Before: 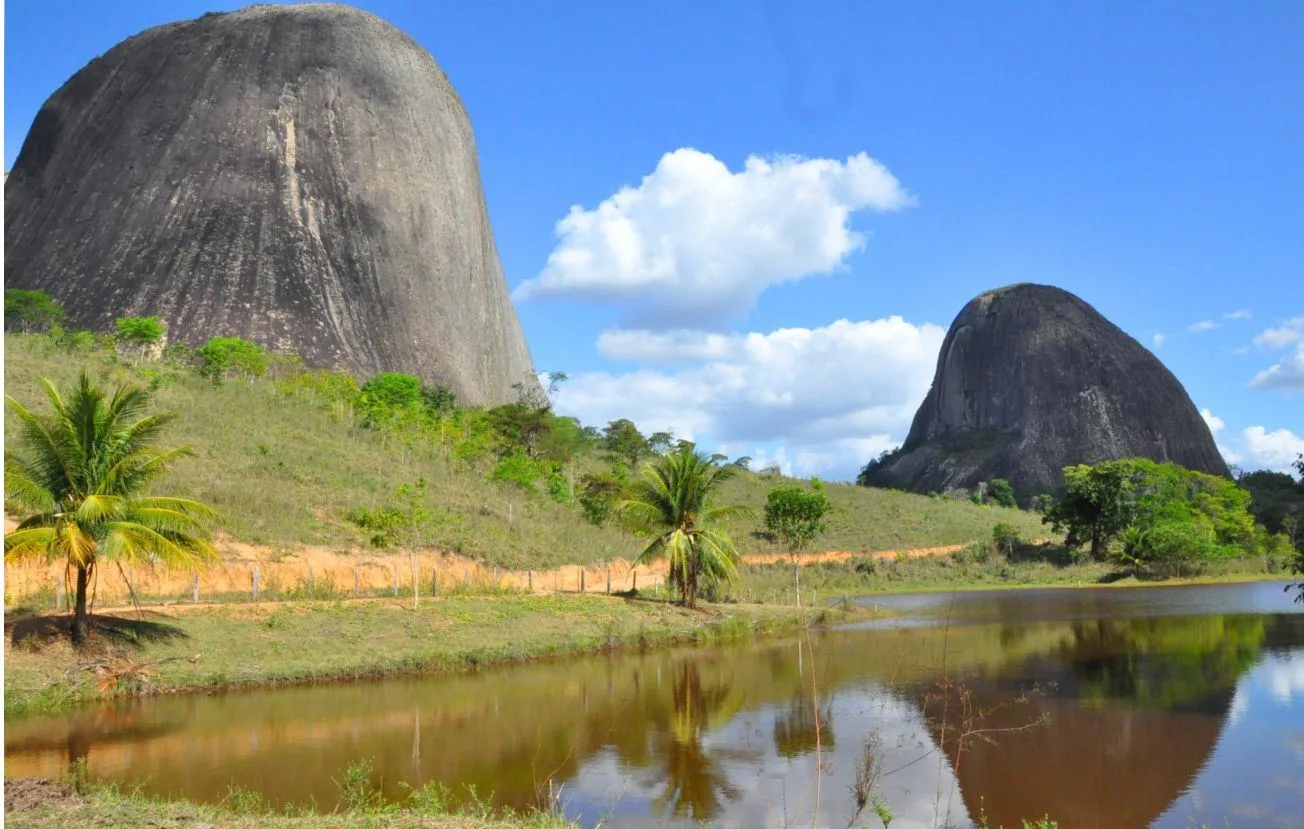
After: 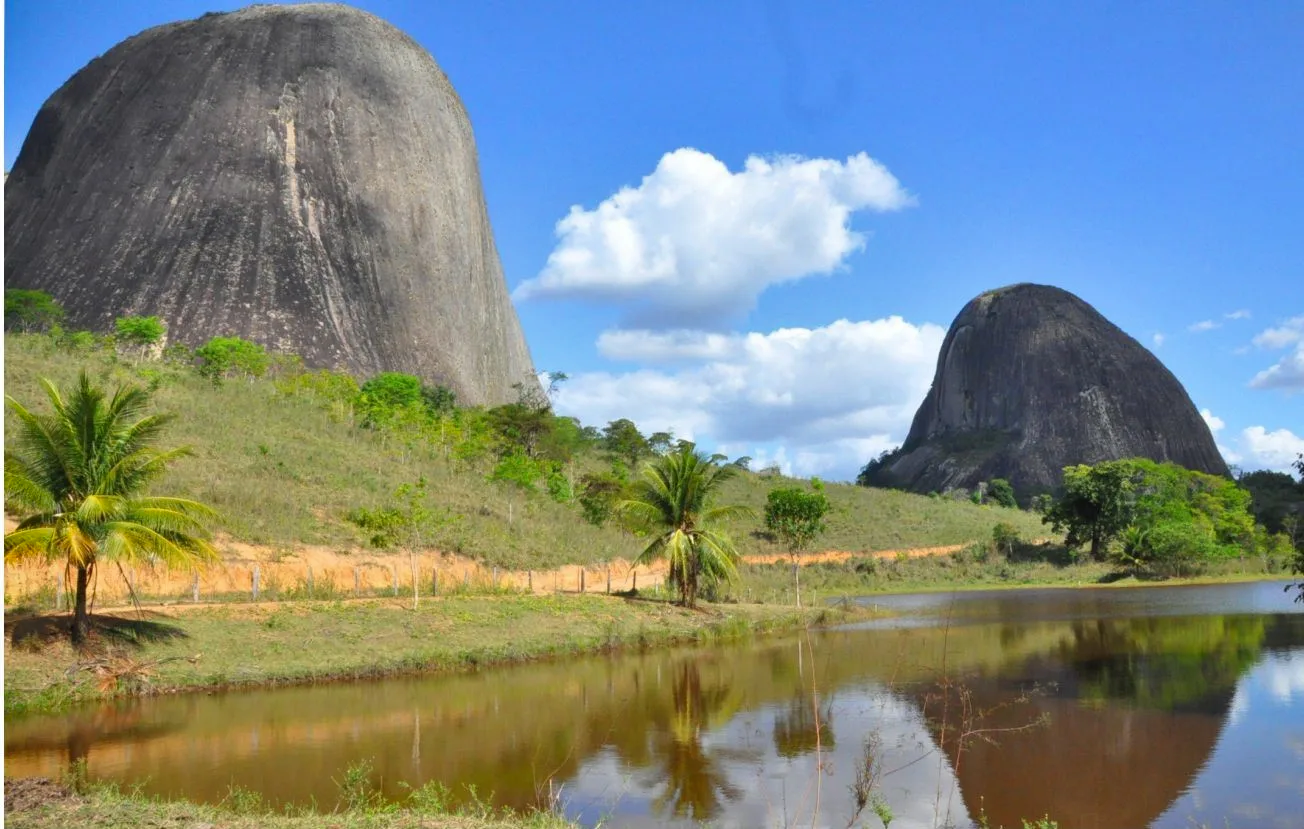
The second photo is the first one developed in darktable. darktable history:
shadows and highlights: shadows 48.9, highlights -41.78, soften with gaussian
